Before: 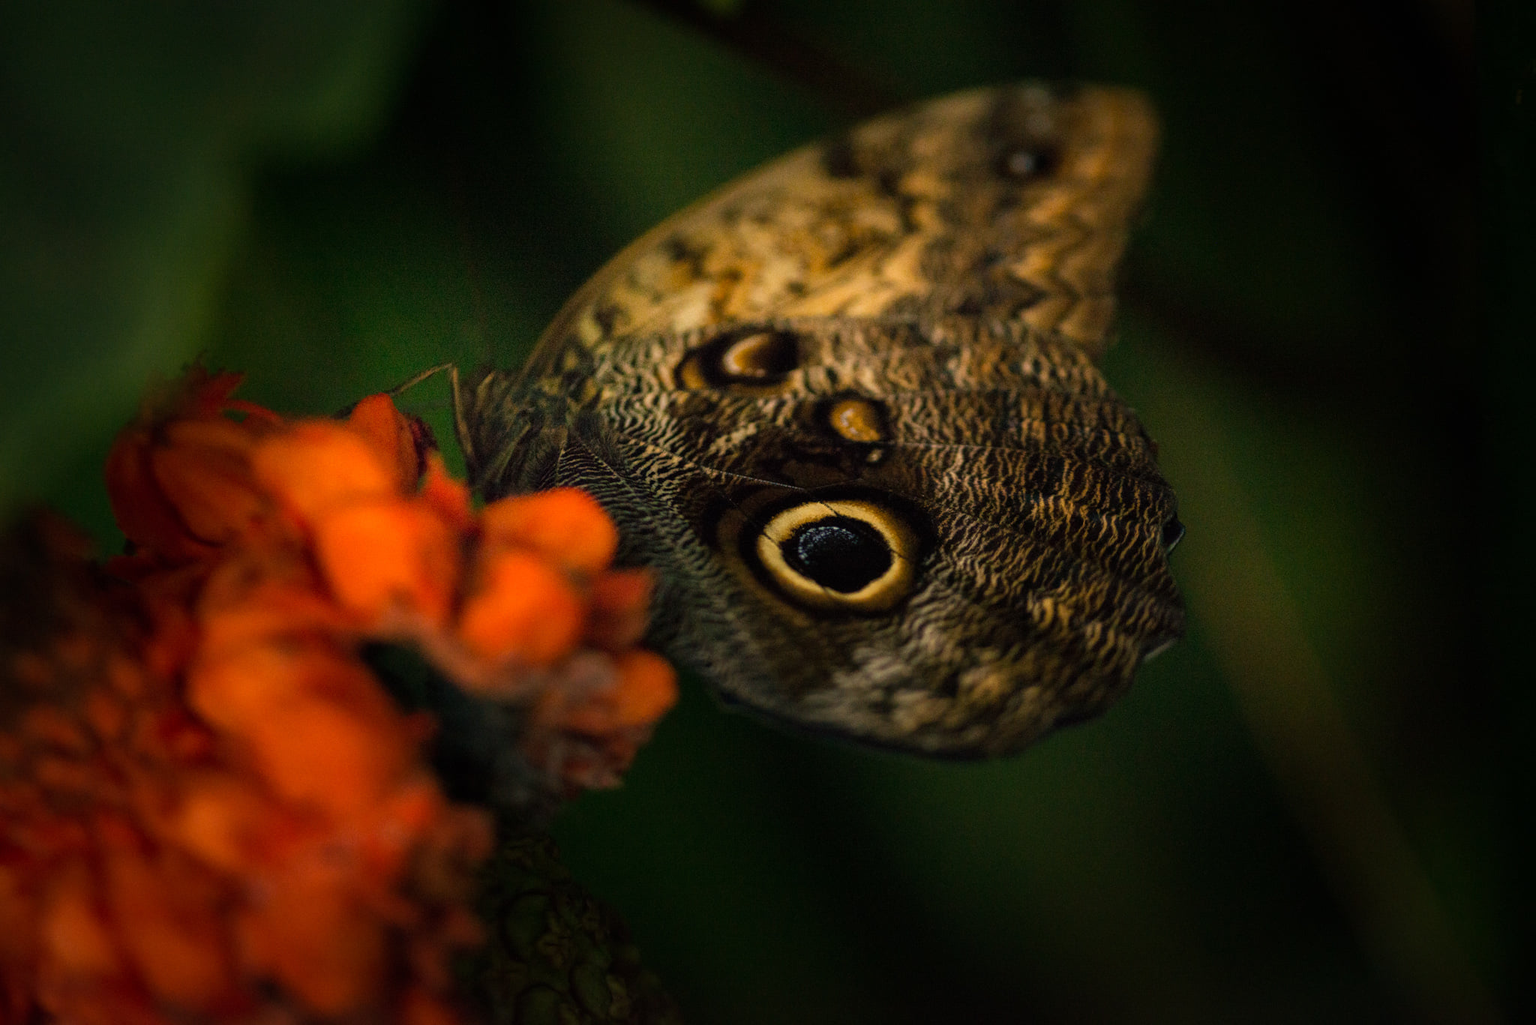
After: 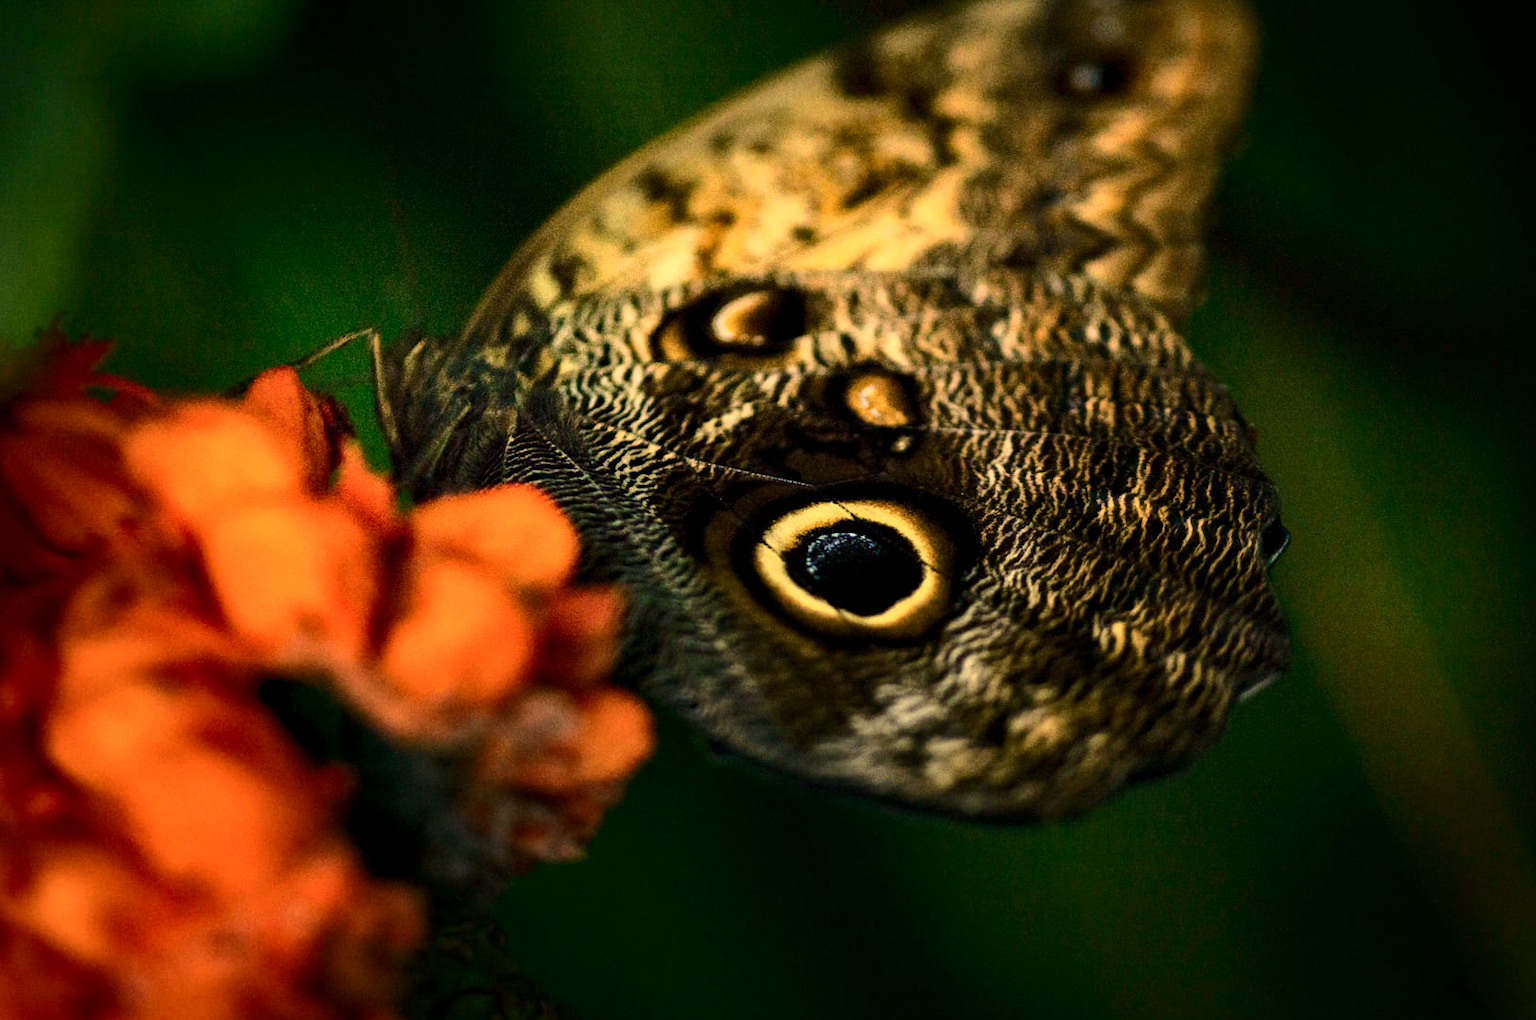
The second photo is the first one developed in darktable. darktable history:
tone curve: curves: ch0 [(0, 0) (0.114, 0.083) (0.303, 0.285) (0.447, 0.51) (0.602, 0.697) (0.772, 0.866) (0.999, 0.978)]; ch1 [(0, 0) (0.389, 0.352) (0.458, 0.433) (0.486, 0.474) (0.509, 0.505) (0.535, 0.528) (0.57, 0.579) (0.696, 0.706) (1, 1)]; ch2 [(0, 0) (0.369, 0.388) (0.449, 0.431) (0.501, 0.5) (0.528, 0.527) (0.589, 0.608) (0.697, 0.721) (1, 1)], color space Lab, independent channels, preserve colors none
exposure: exposure 0.506 EV, compensate highlight preservation false
crop and rotate: left 10.068%, top 9.948%, right 10.012%, bottom 10.532%
contrast equalizer: octaves 7, y [[0.531, 0.548, 0.559, 0.557, 0.544, 0.527], [0.5 ×6], [0.5 ×6], [0 ×6], [0 ×6]]
tone equalizer: on, module defaults
